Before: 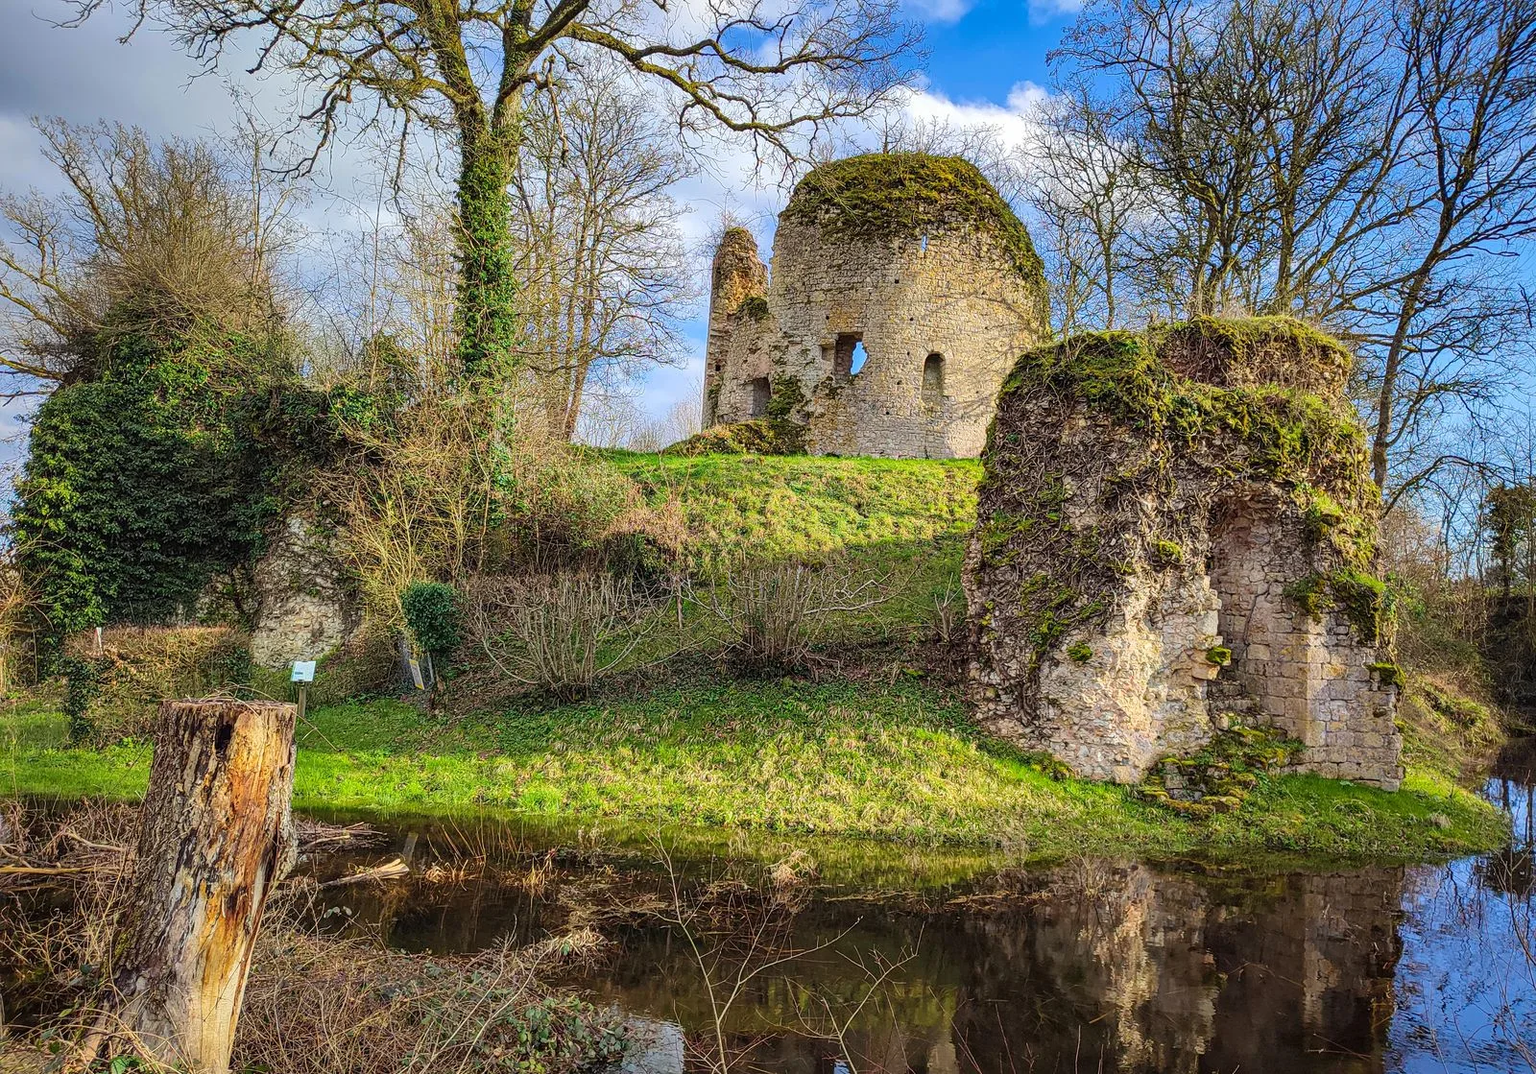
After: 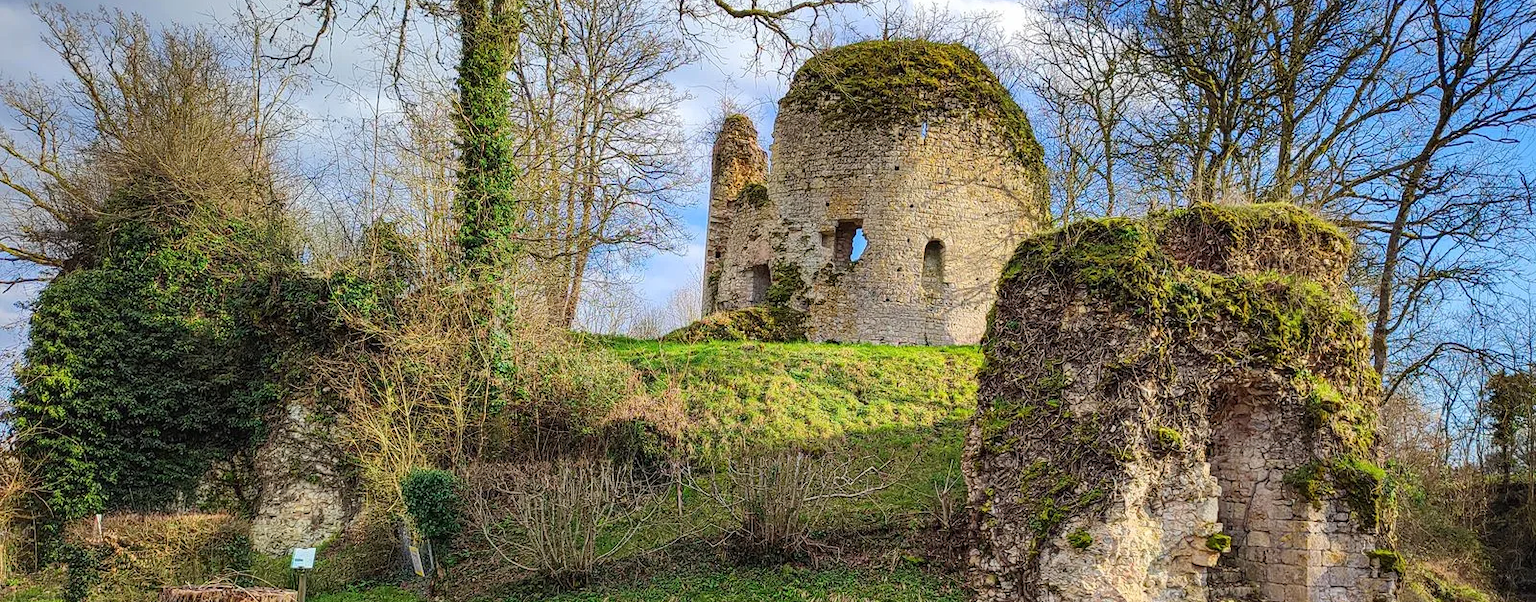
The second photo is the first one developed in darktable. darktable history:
contrast brightness saturation: contrast 0.052
crop and rotate: top 10.6%, bottom 33.211%
